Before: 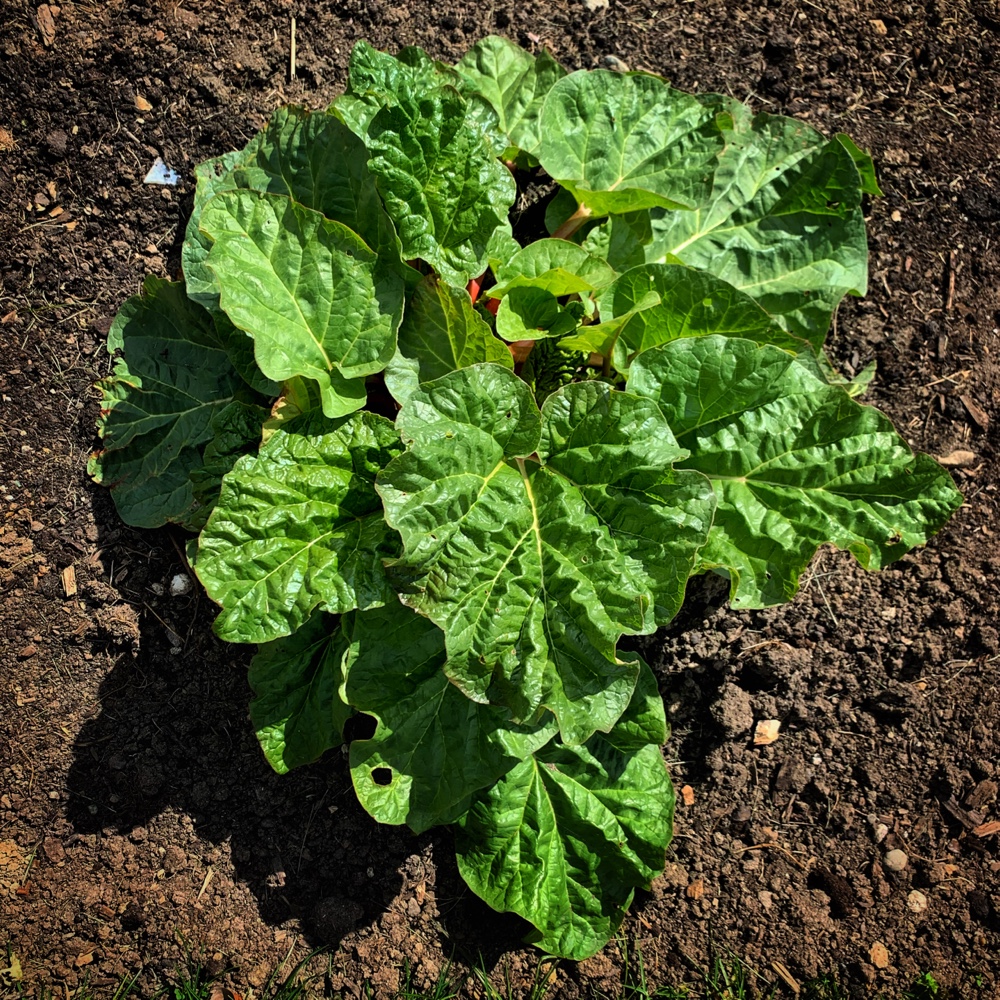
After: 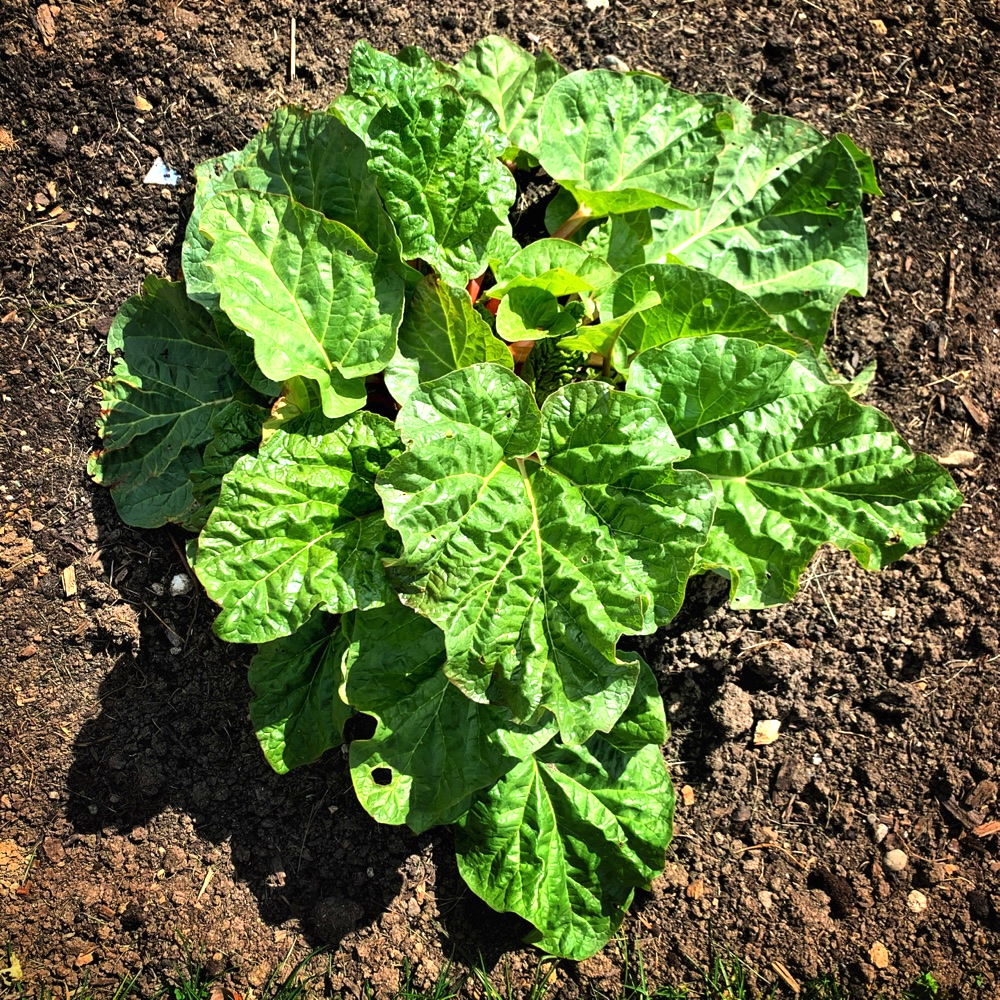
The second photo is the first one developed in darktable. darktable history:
exposure: black level correction 0, exposure 0.877 EV, compensate exposure bias true, compensate highlight preservation false
rotate and perspective: automatic cropping off
